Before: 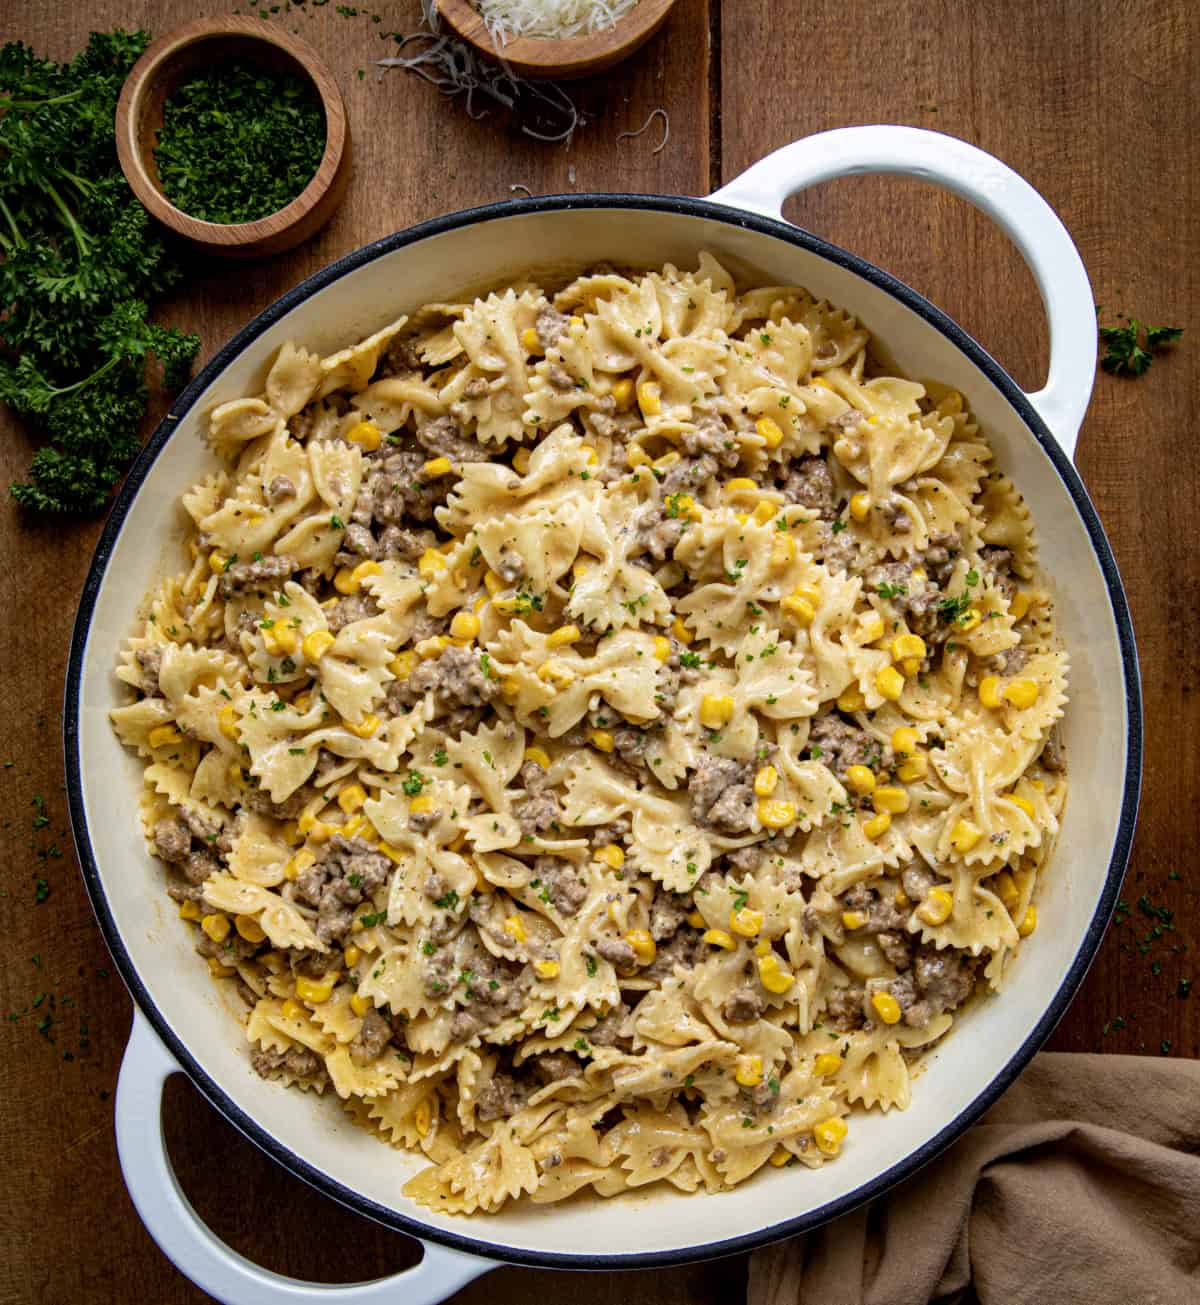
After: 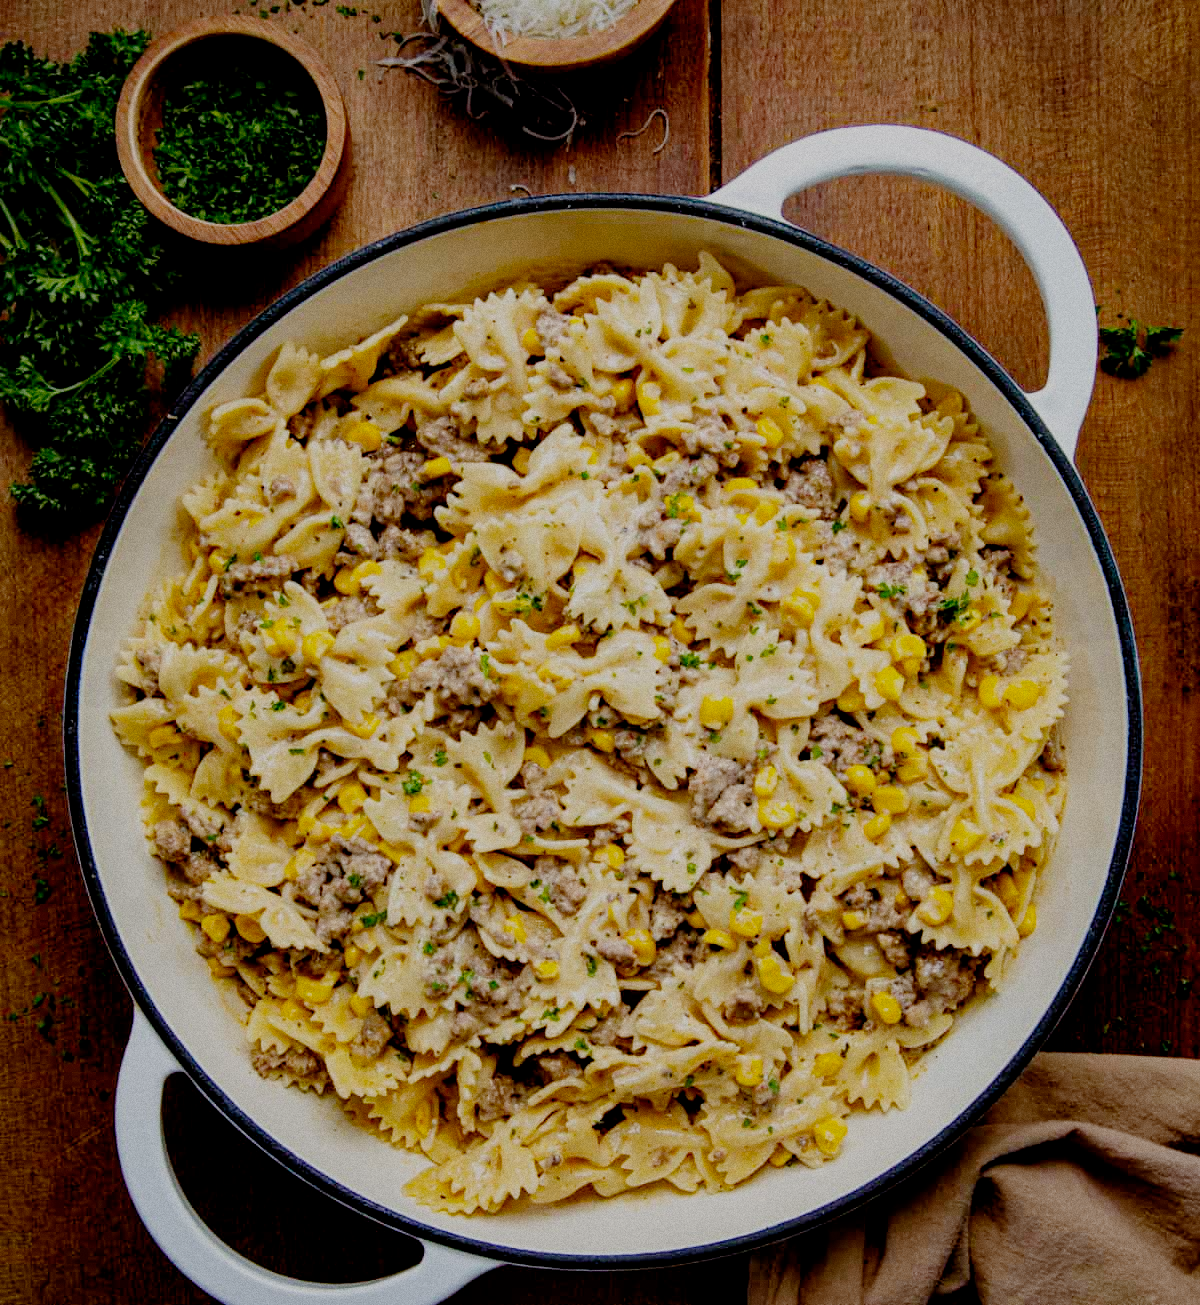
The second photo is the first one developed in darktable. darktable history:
filmic rgb: middle gray luminance 18%, black relative exposure -7.5 EV, white relative exposure 8.5 EV, threshold 6 EV, target black luminance 0%, hardness 2.23, latitude 18.37%, contrast 0.878, highlights saturation mix 5%, shadows ↔ highlights balance 10.15%, add noise in highlights 0, preserve chrominance no, color science v3 (2019), use custom middle-gray values true, iterations of high-quality reconstruction 0, contrast in highlights soft, enable highlight reconstruction true
grain: coarseness 0.09 ISO
